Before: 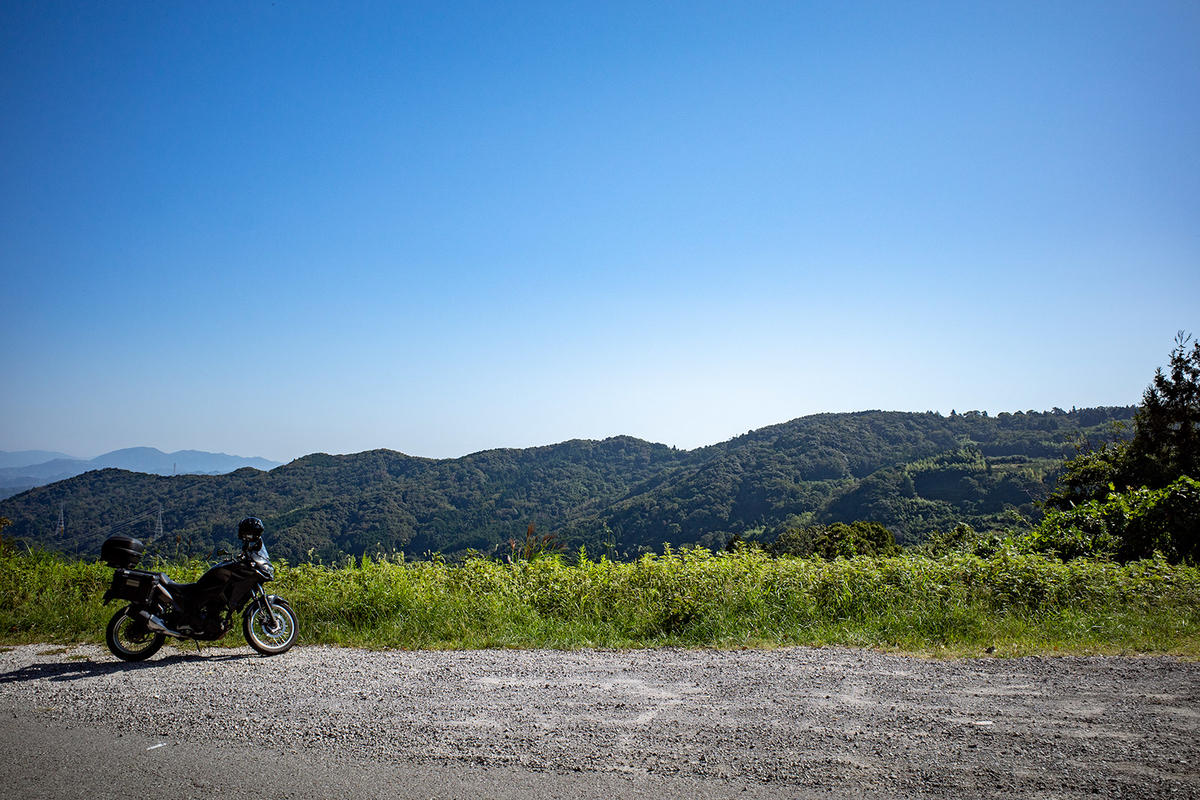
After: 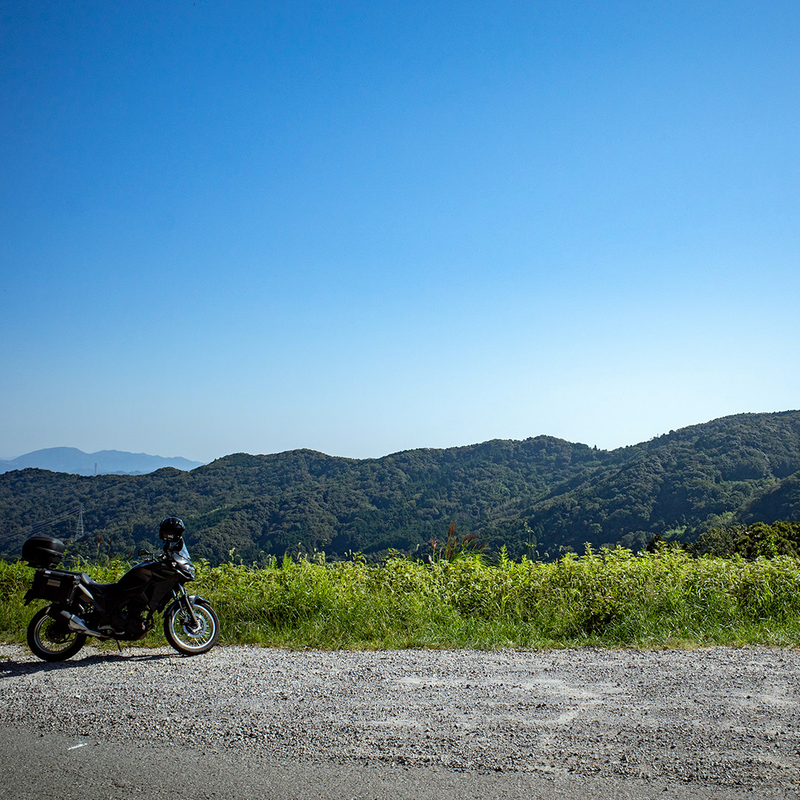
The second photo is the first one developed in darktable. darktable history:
crop and rotate: left 6.617%, right 26.717%
color calibration: illuminant Planckian (black body), x 0.351, y 0.352, temperature 4794.27 K
